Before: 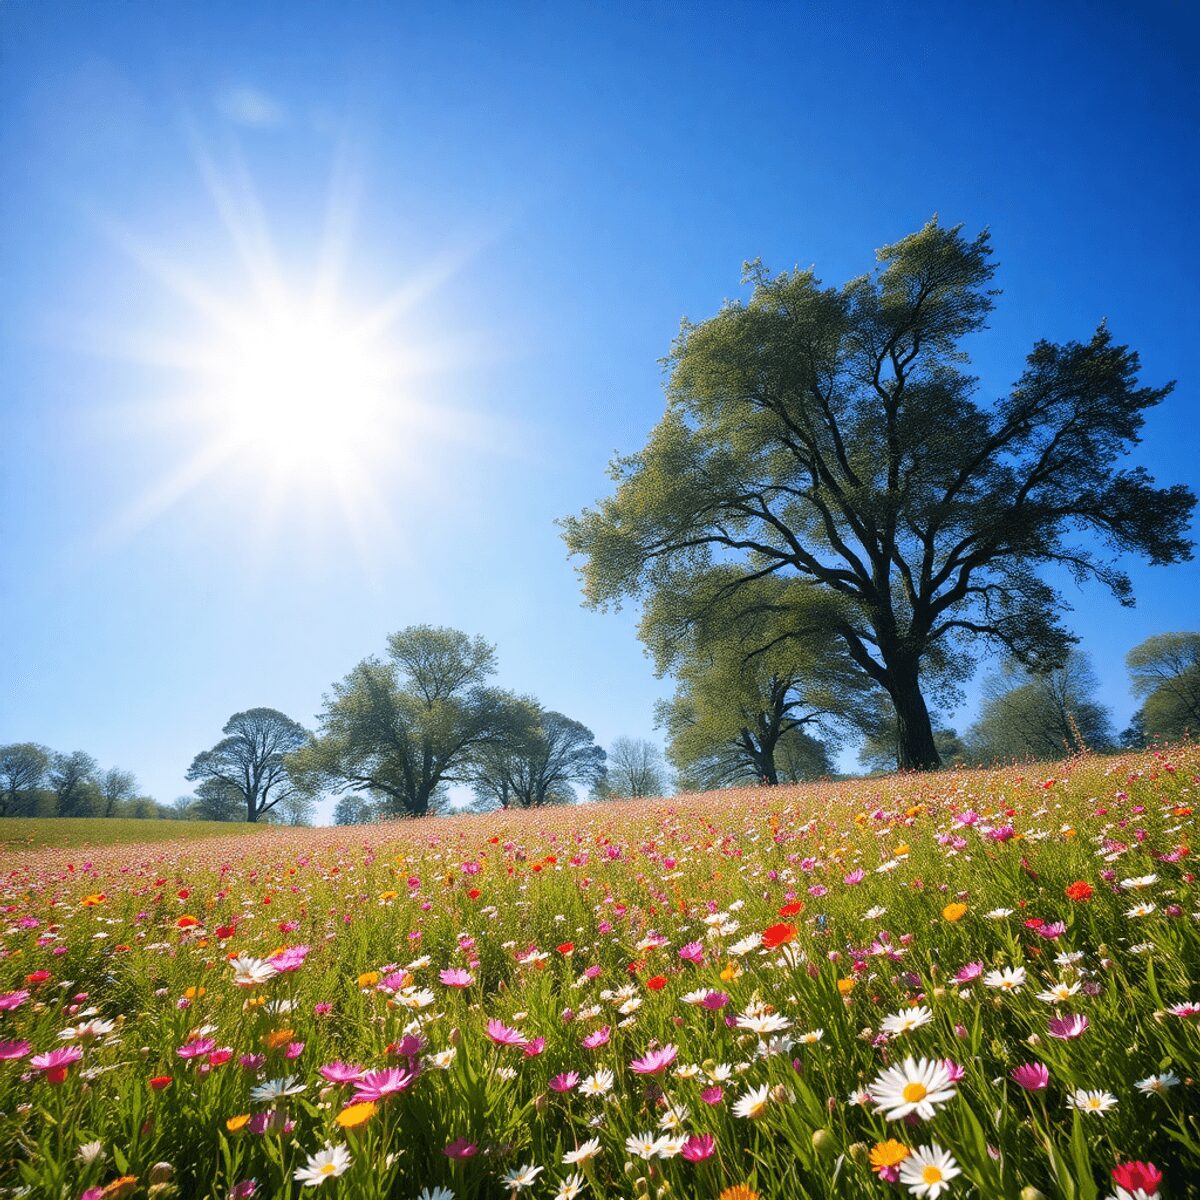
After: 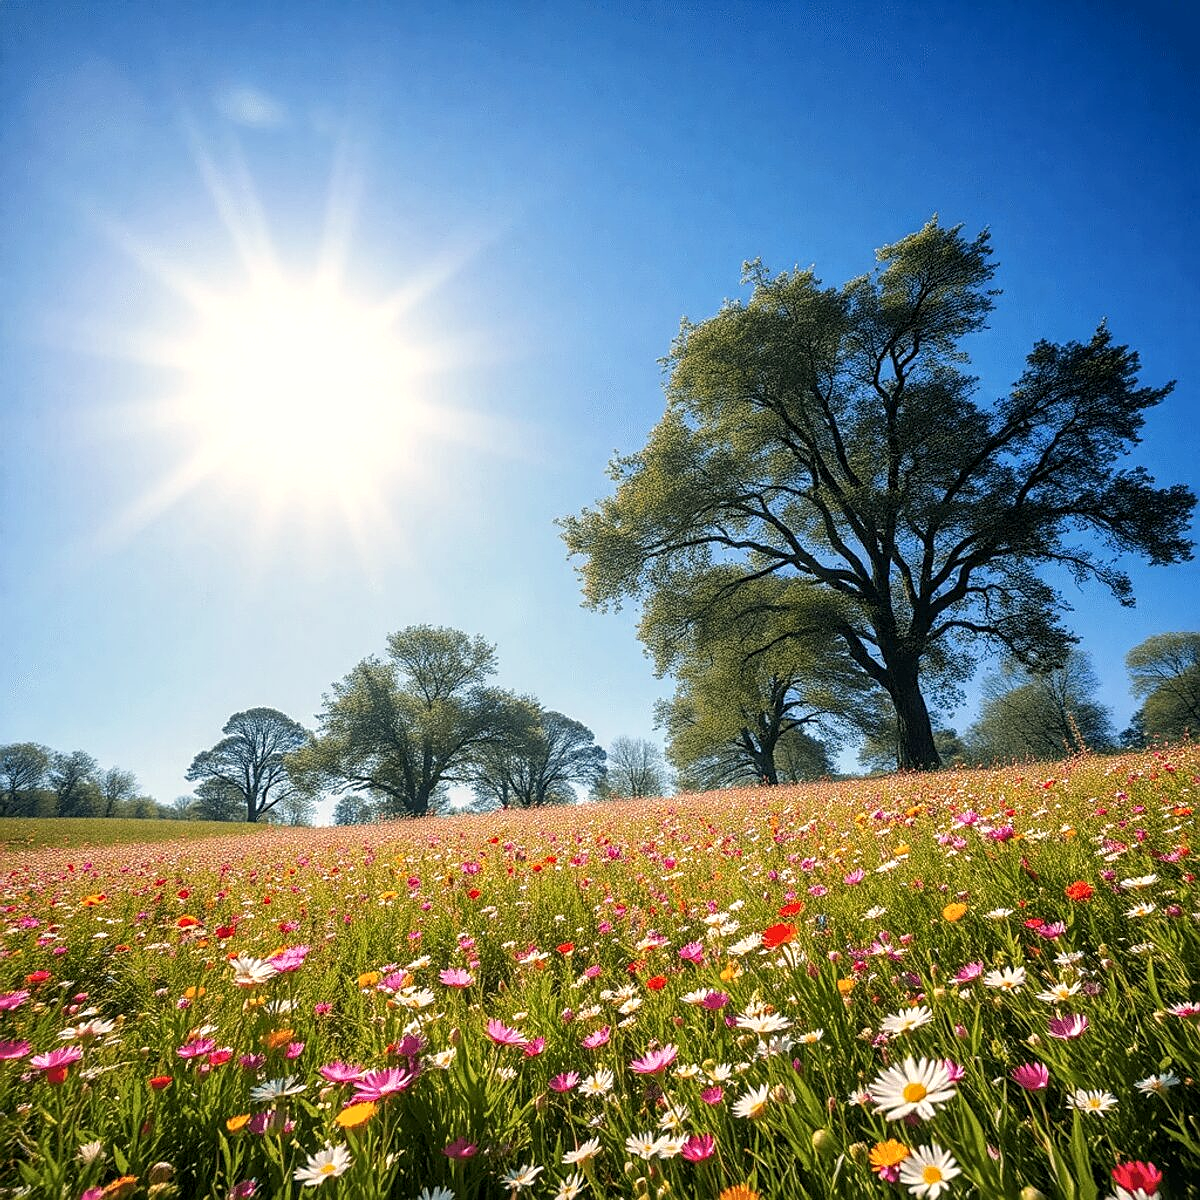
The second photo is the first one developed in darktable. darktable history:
sharpen: on, module defaults
white balance: red 1.045, blue 0.932
local contrast: detail 130%
